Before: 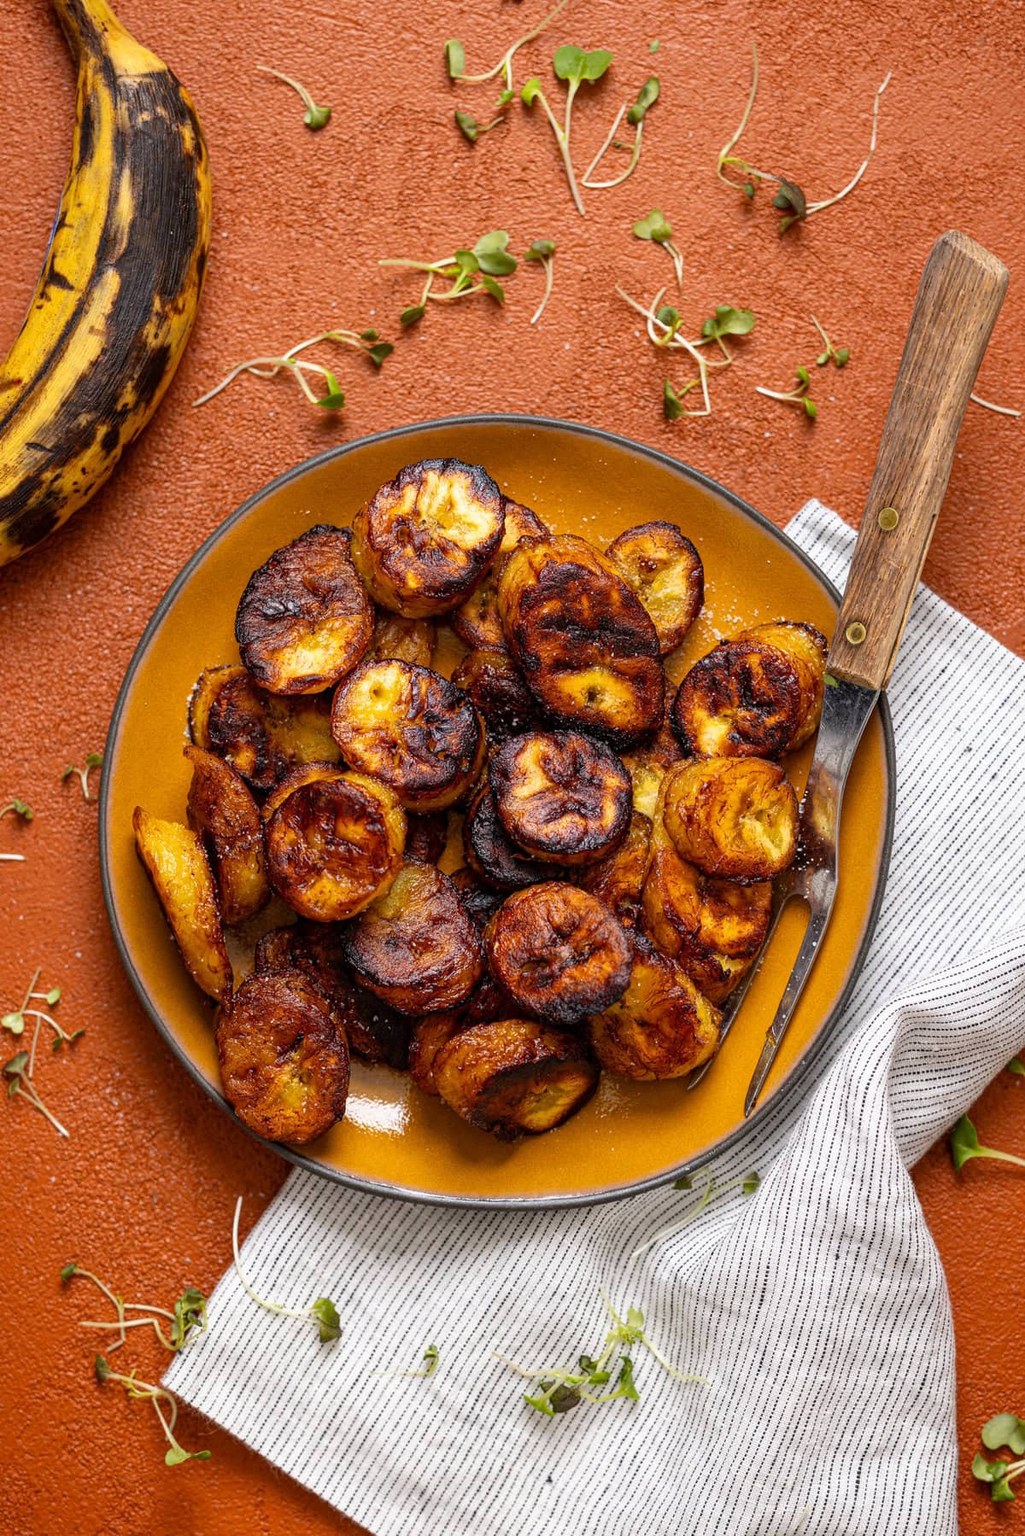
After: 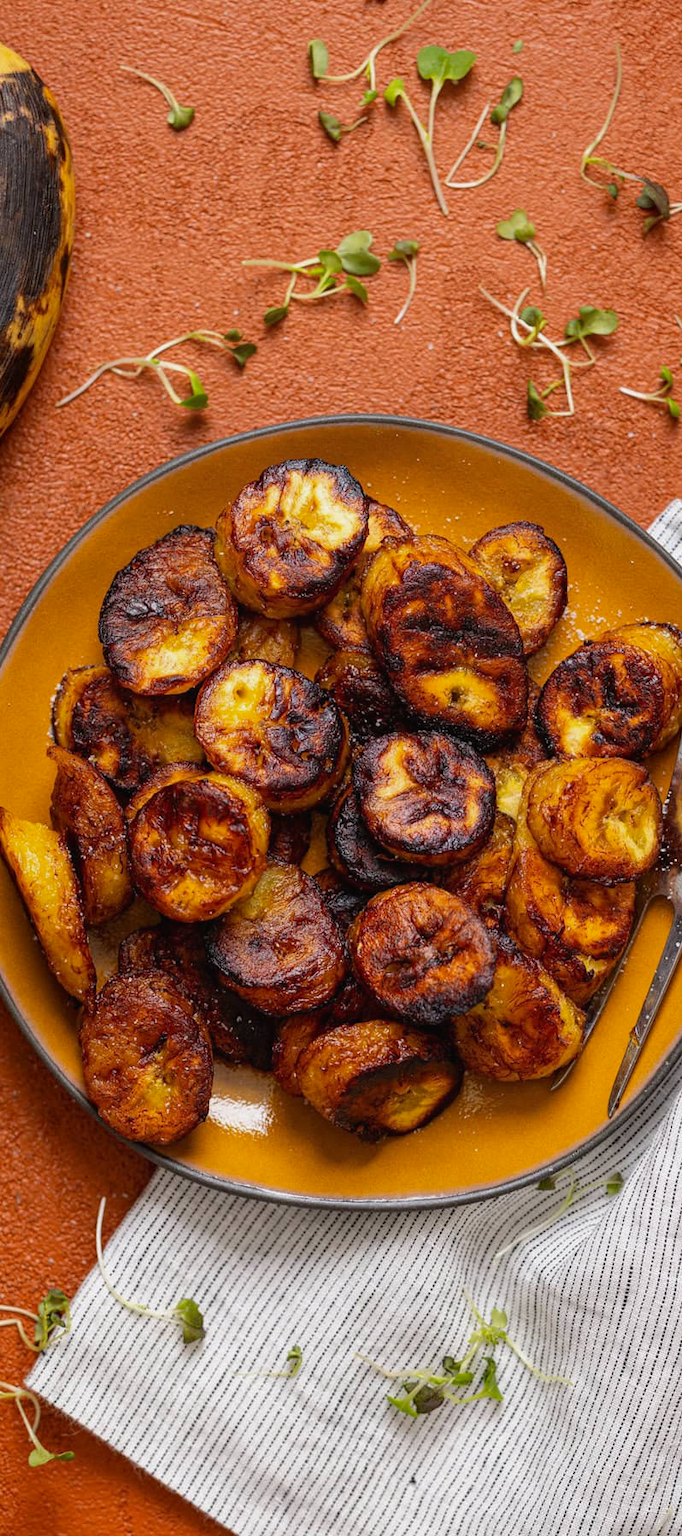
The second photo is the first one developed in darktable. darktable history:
shadows and highlights: shadows -20.4, white point adjustment -2.15, highlights -34.79
crop and rotate: left 13.353%, right 20.012%
local contrast: mode bilateral grid, contrast 99, coarseness 100, detail 89%, midtone range 0.2
